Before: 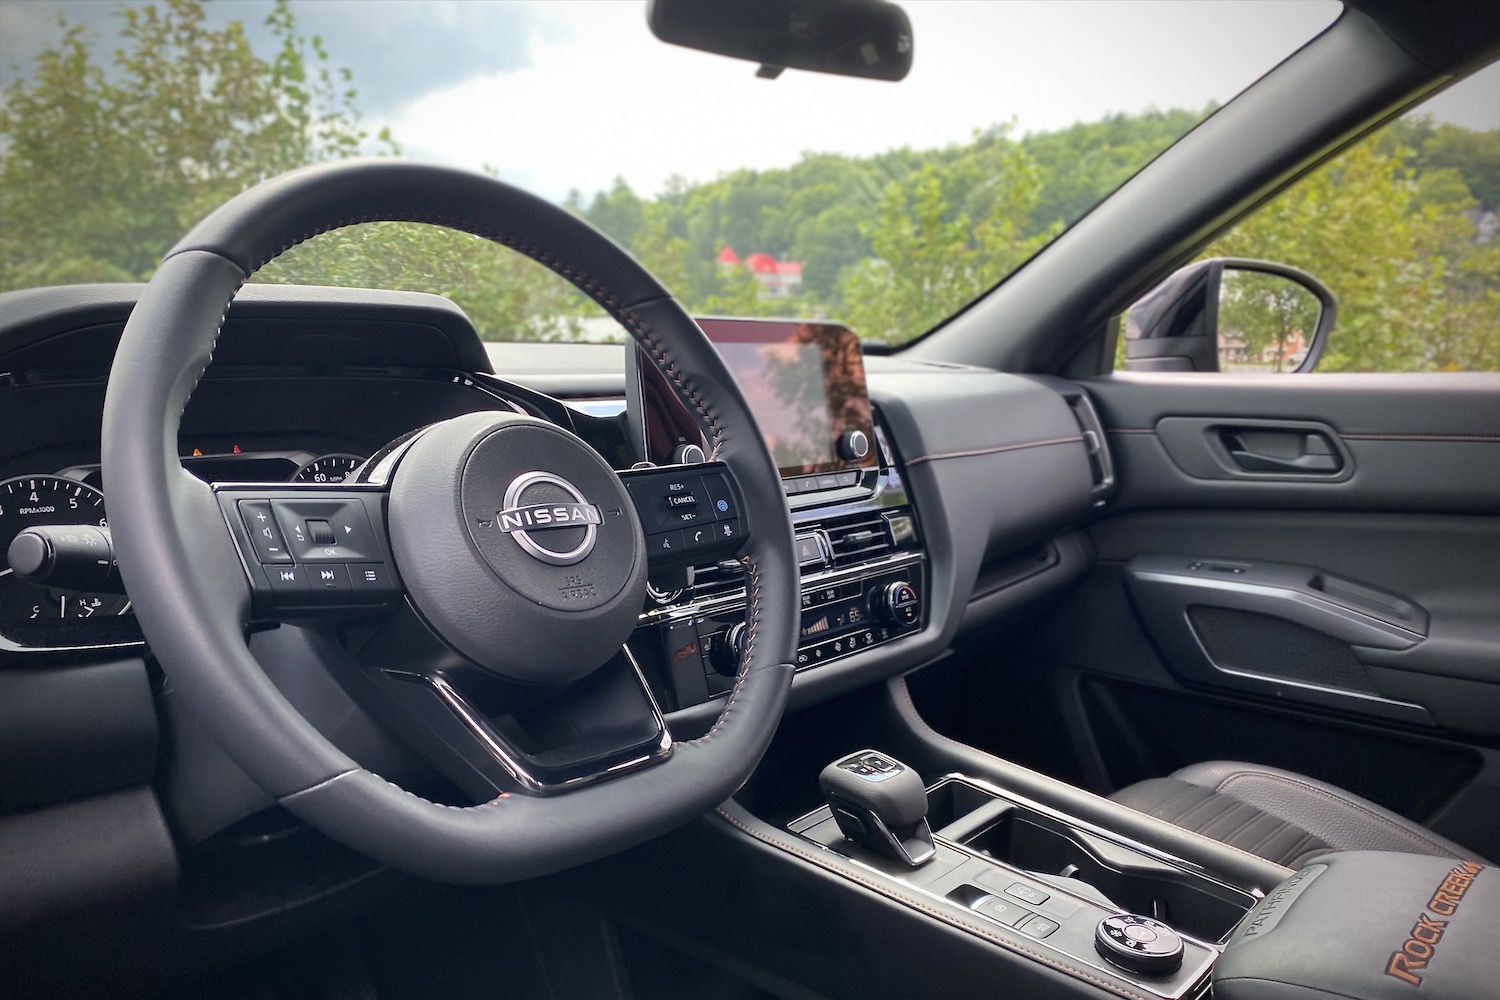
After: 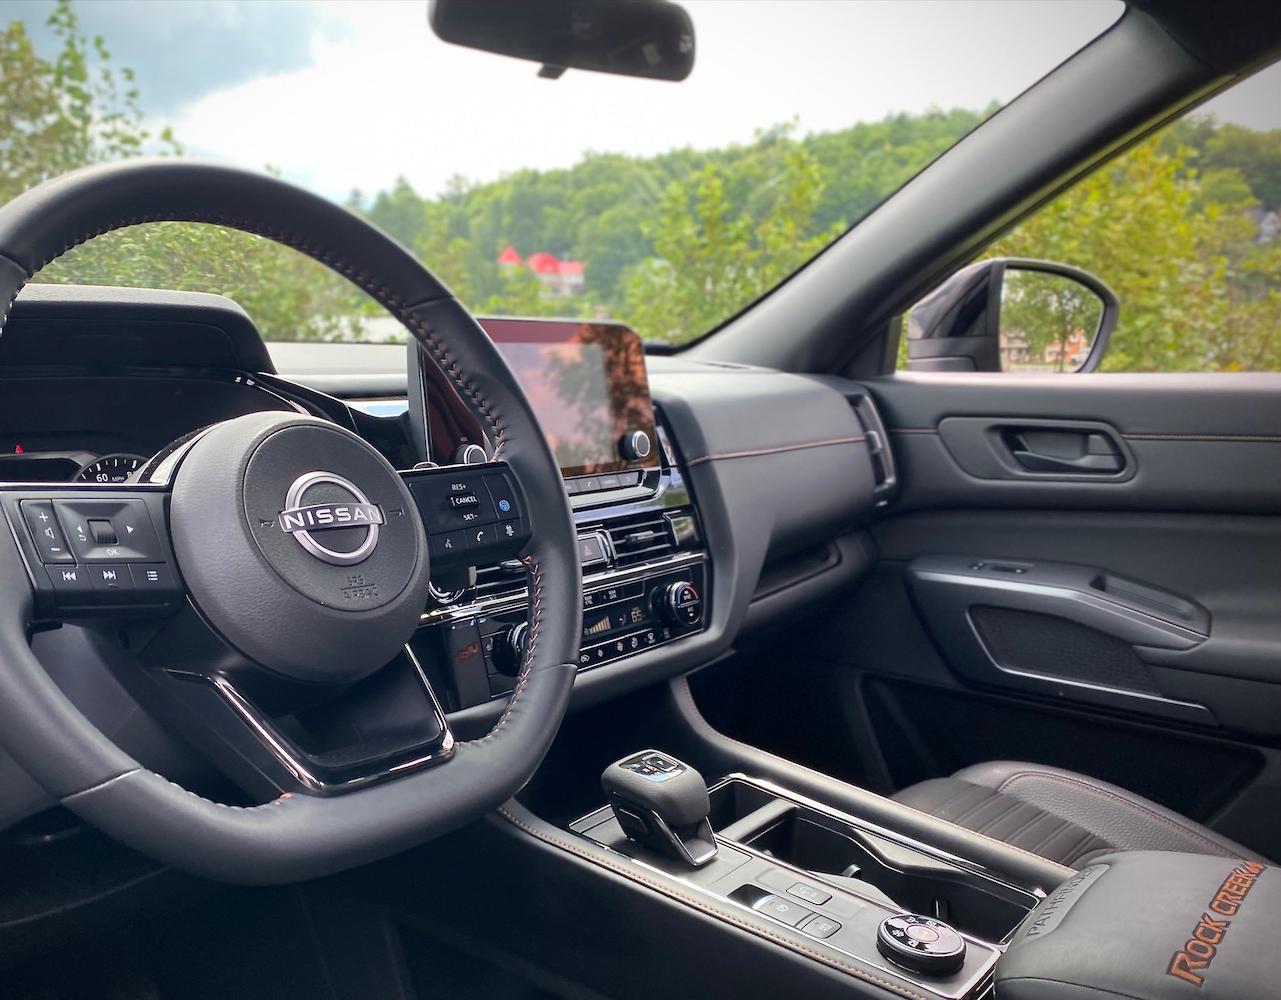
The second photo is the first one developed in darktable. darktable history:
crop and rotate: left 14.561%
